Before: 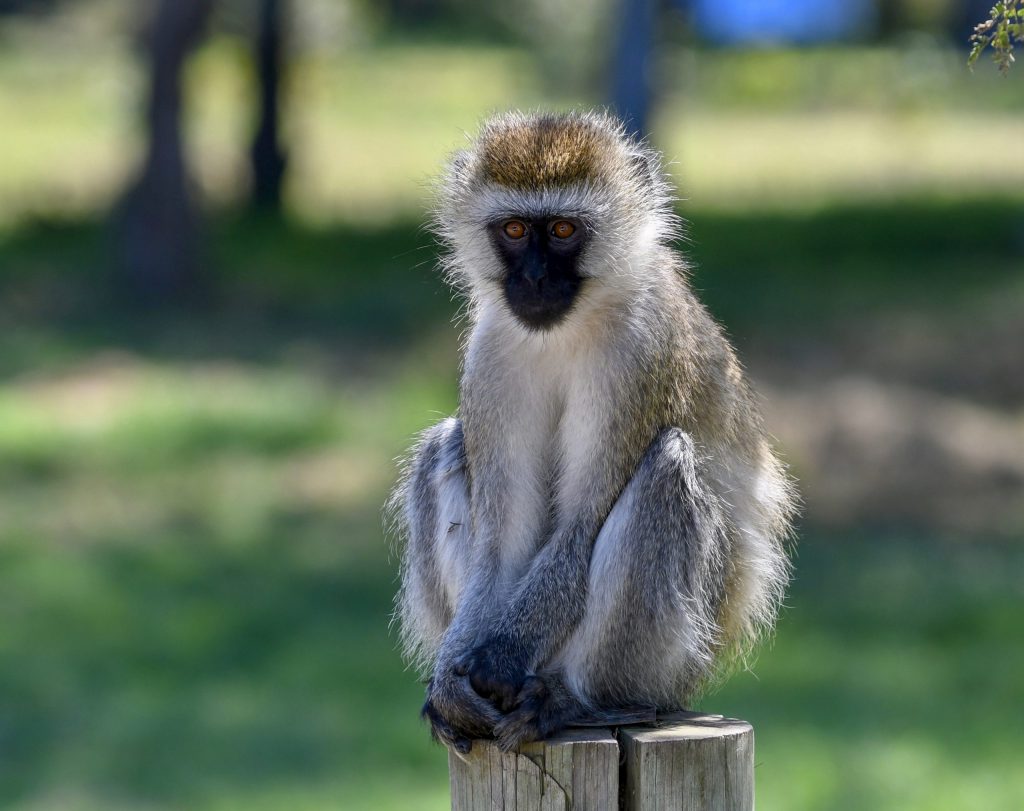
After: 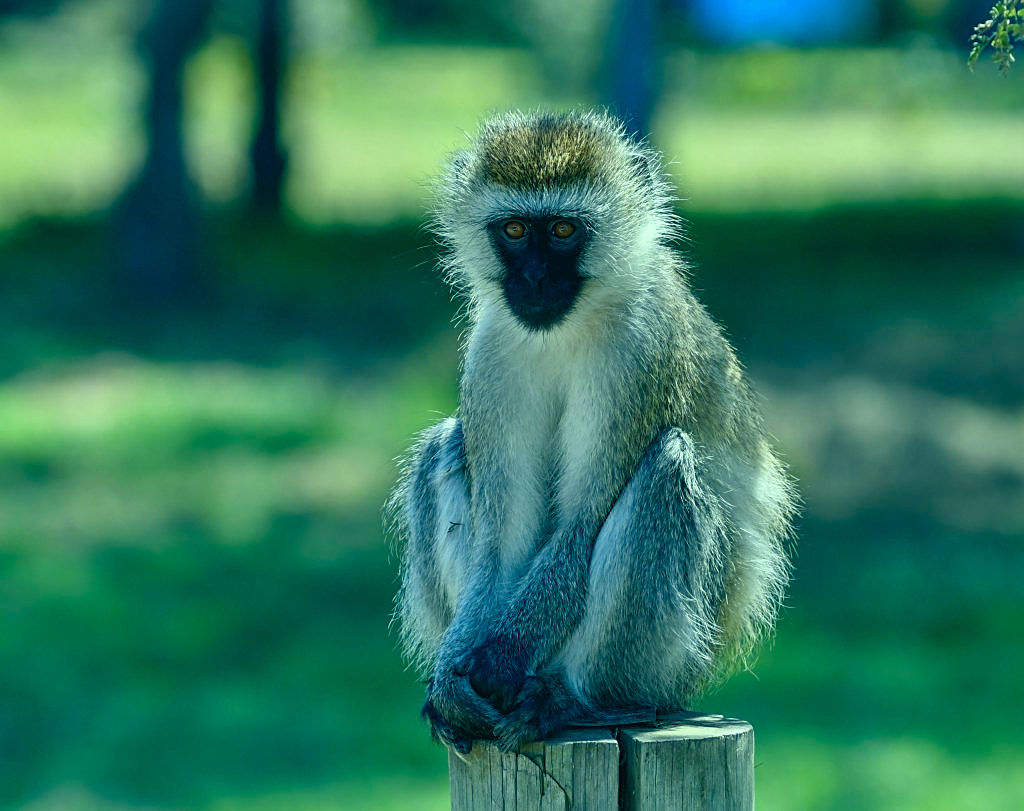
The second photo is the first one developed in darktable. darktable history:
white balance: red 0.986, blue 1.01
color correction: highlights a* -20.08, highlights b* 9.8, shadows a* -20.4, shadows b* -10.76
sharpen: on, module defaults
